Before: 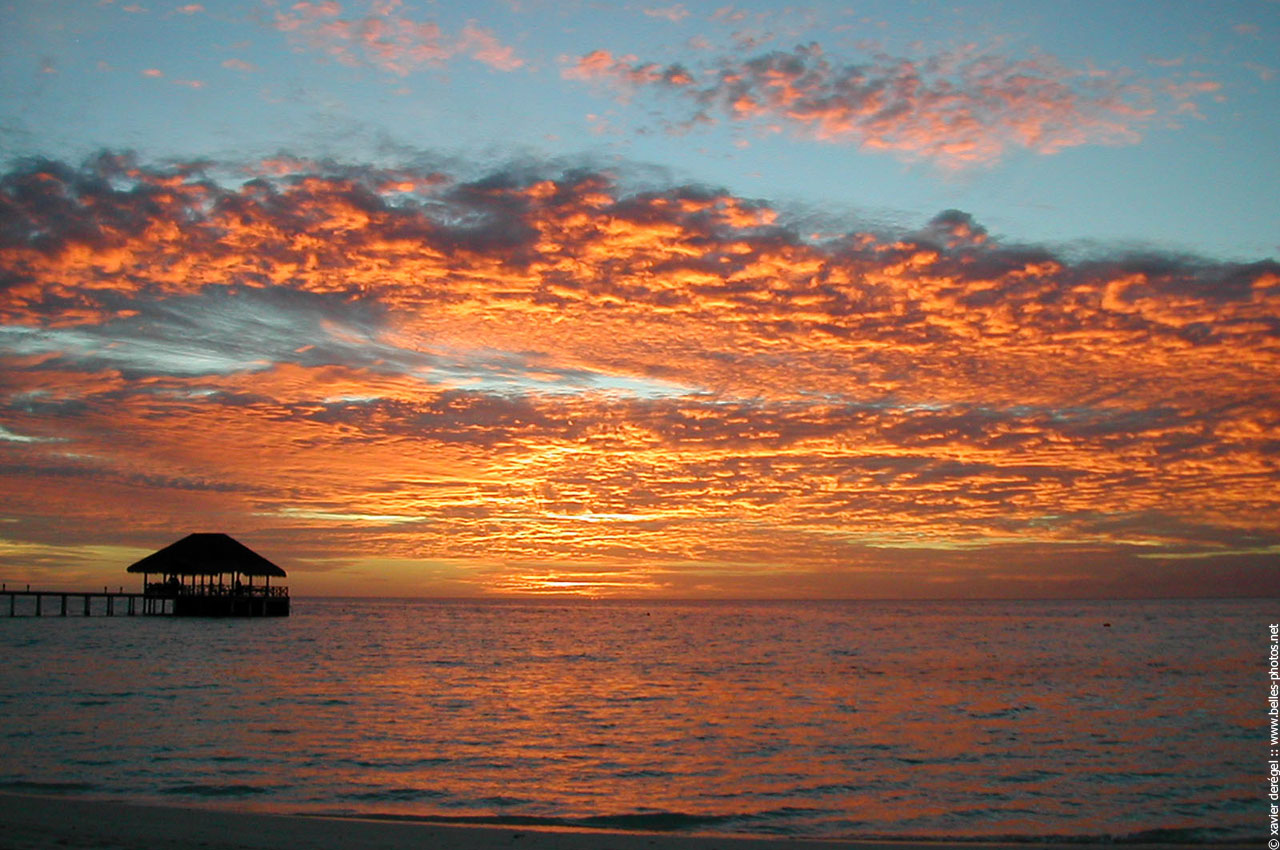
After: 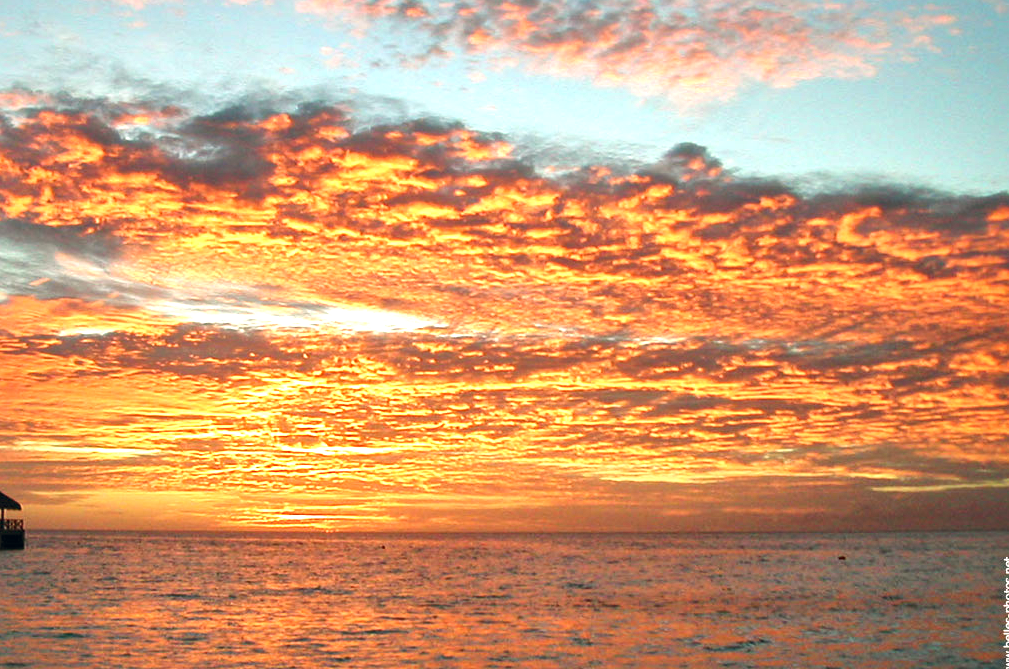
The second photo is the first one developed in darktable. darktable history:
exposure: black level correction 0, exposure 1.1 EV, compensate highlight preservation false
color balance rgb: shadows lift › hue 87.51°, highlights gain › chroma 1.62%, highlights gain › hue 55.1°, global offset › chroma 0.06%, global offset › hue 253.66°, linear chroma grading › global chroma 0.5%
crop and rotate: left 20.74%, top 7.912%, right 0.375%, bottom 13.378%
local contrast: mode bilateral grid, contrast 20, coarseness 50, detail 171%, midtone range 0.2
color balance: mode lift, gamma, gain (sRGB), lift [1.04, 1, 1, 0.97], gamma [1.01, 1, 1, 0.97], gain [0.96, 1, 1, 0.97]
